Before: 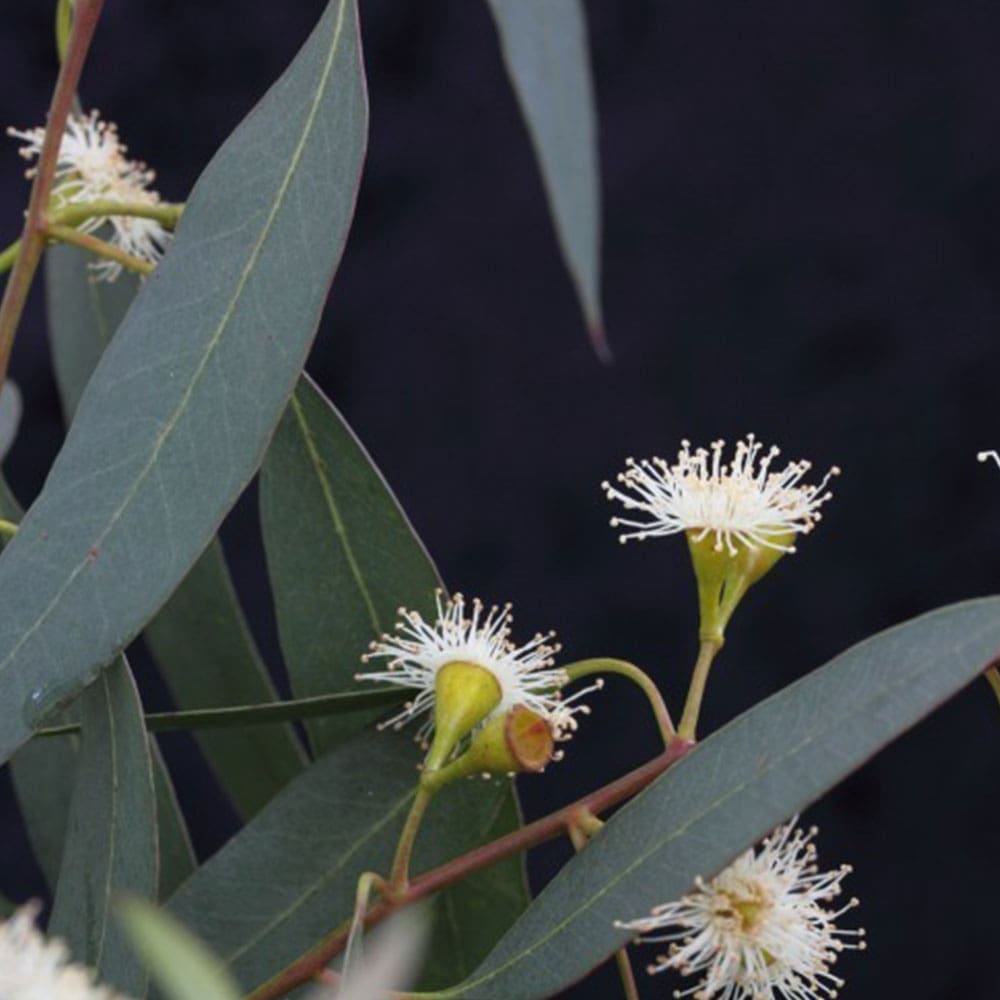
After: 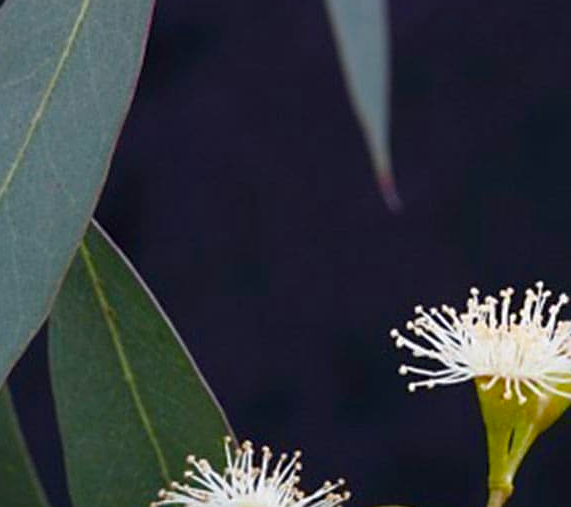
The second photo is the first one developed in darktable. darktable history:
sharpen: on, module defaults
crop: left 21.18%, top 15.226%, right 21.649%, bottom 34.047%
color balance rgb: highlights gain › chroma 0.136%, highlights gain › hue 332.06°, linear chroma grading › global chroma 20.017%, perceptual saturation grading › global saturation 14.456%, perceptual saturation grading › highlights -24.867%, perceptual saturation grading › shadows 25.686%
